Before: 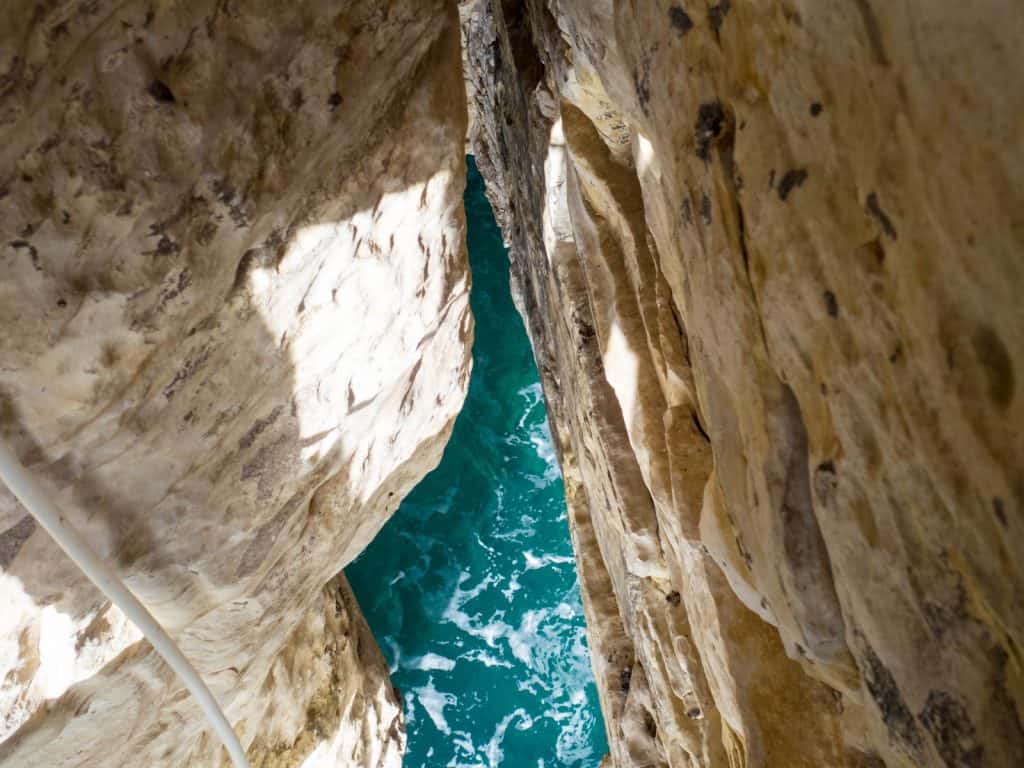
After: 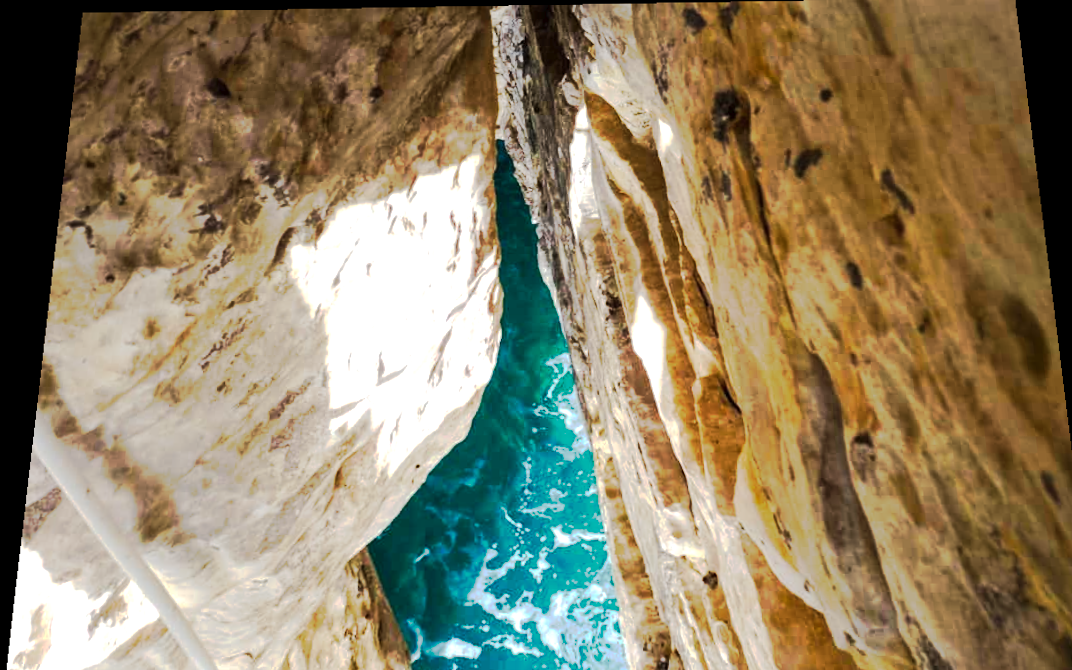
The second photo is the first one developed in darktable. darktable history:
rotate and perspective: rotation 0.128°, lens shift (vertical) -0.181, lens shift (horizontal) -0.044, shear 0.001, automatic cropping off
crop and rotate: angle 0.2°, left 0.275%, right 3.127%, bottom 14.18%
exposure: black level correction 0.001, exposure 0.5 EV, compensate exposure bias true, compensate highlight preservation false
tone curve: curves: ch0 [(0, 0) (0.003, 0.015) (0.011, 0.019) (0.025, 0.025) (0.044, 0.039) (0.069, 0.053) (0.1, 0.076) (0.136, 0.107) (0.177, 0.143) (0.224, 0.19) (0.277, 0.253) (0.335, 0.32) (0.399, 0.412) (0.468, 0.524) (0.543, 0.668) (0.623, 0.717) (0.709, 0.769) (0.801, 0.82) (0.898, 0.865) (1, 1)], preserve colors none
